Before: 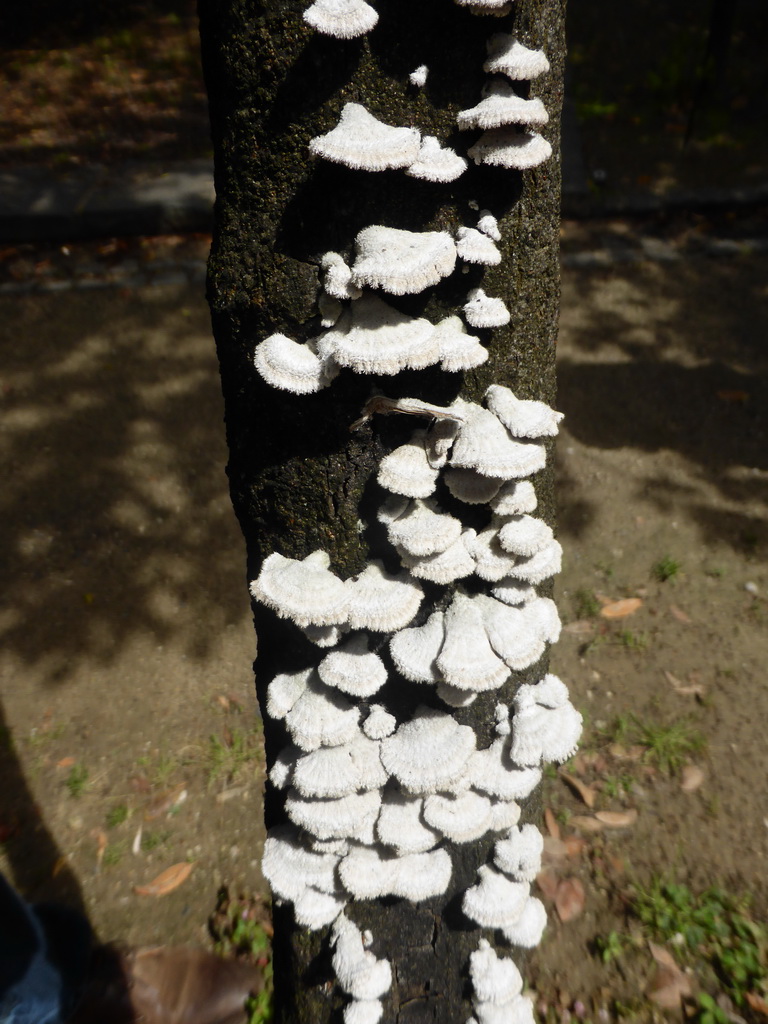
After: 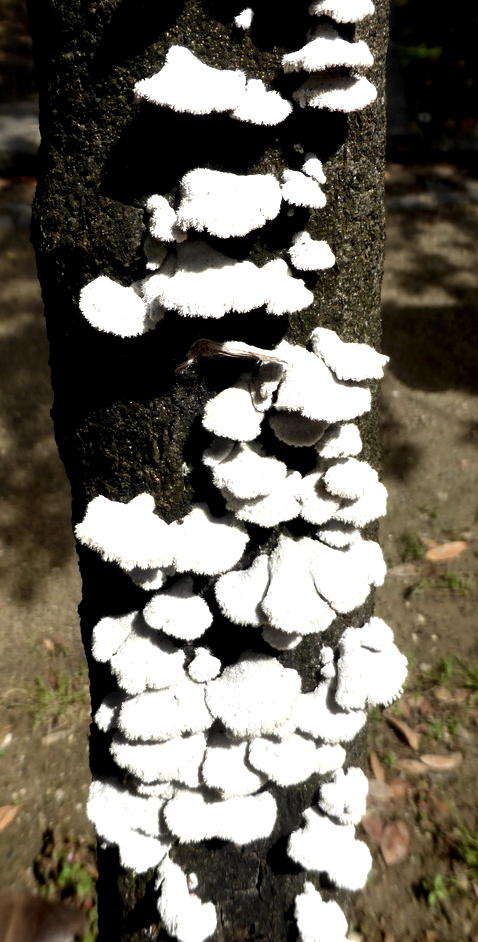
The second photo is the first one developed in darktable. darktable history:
crop and rotate: left 22.788%, top 5.64%, right 14.887%, bottom 2.318%
local contrast: highlights 203%, shadows 140%, detail 139%, midtone range 0.259
